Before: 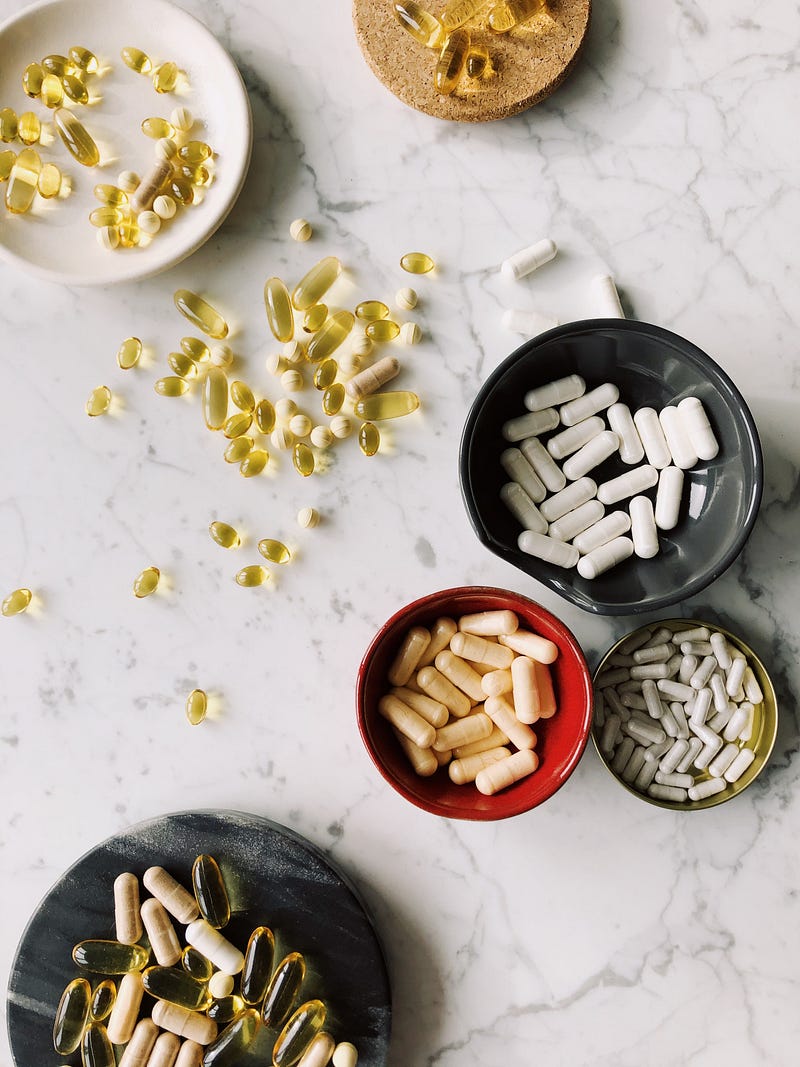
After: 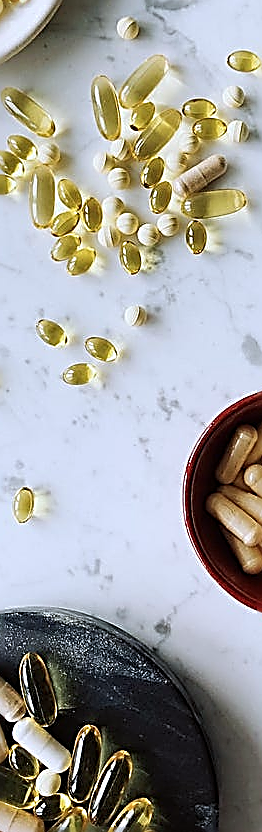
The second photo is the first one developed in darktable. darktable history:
crop and rotate: left 21.701%, top 18.961%, right 45.438%, bottom 3.006%
sharpen: amount 1.854
color calibration: x 0.37, y 0.382, temperature 4315.77 K
